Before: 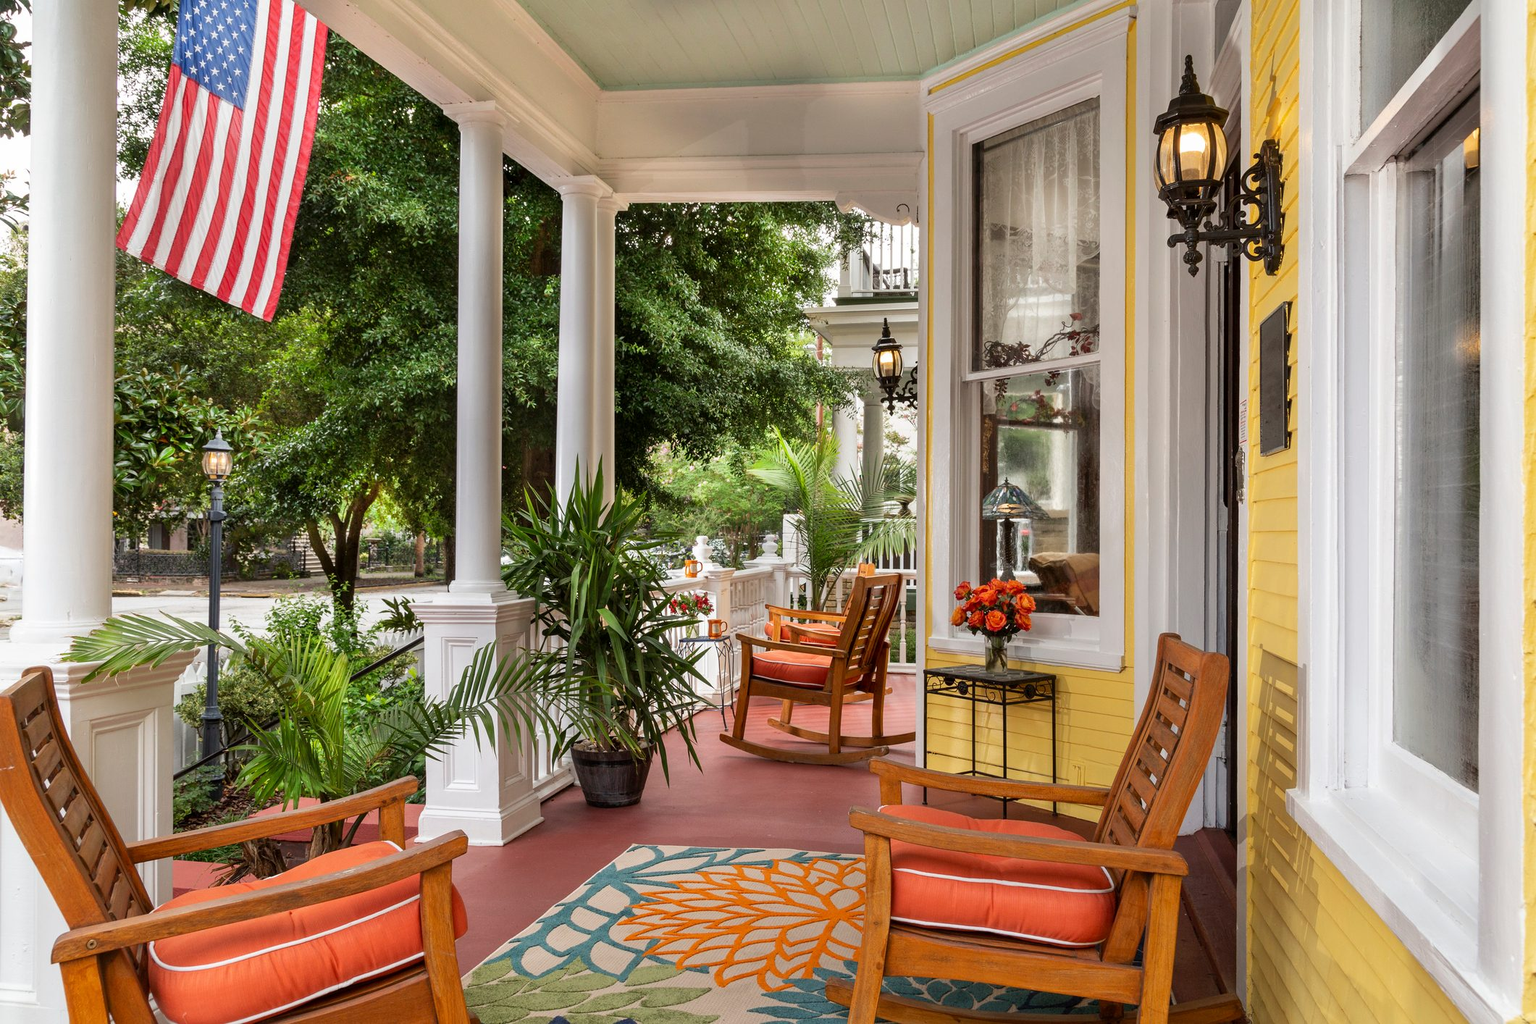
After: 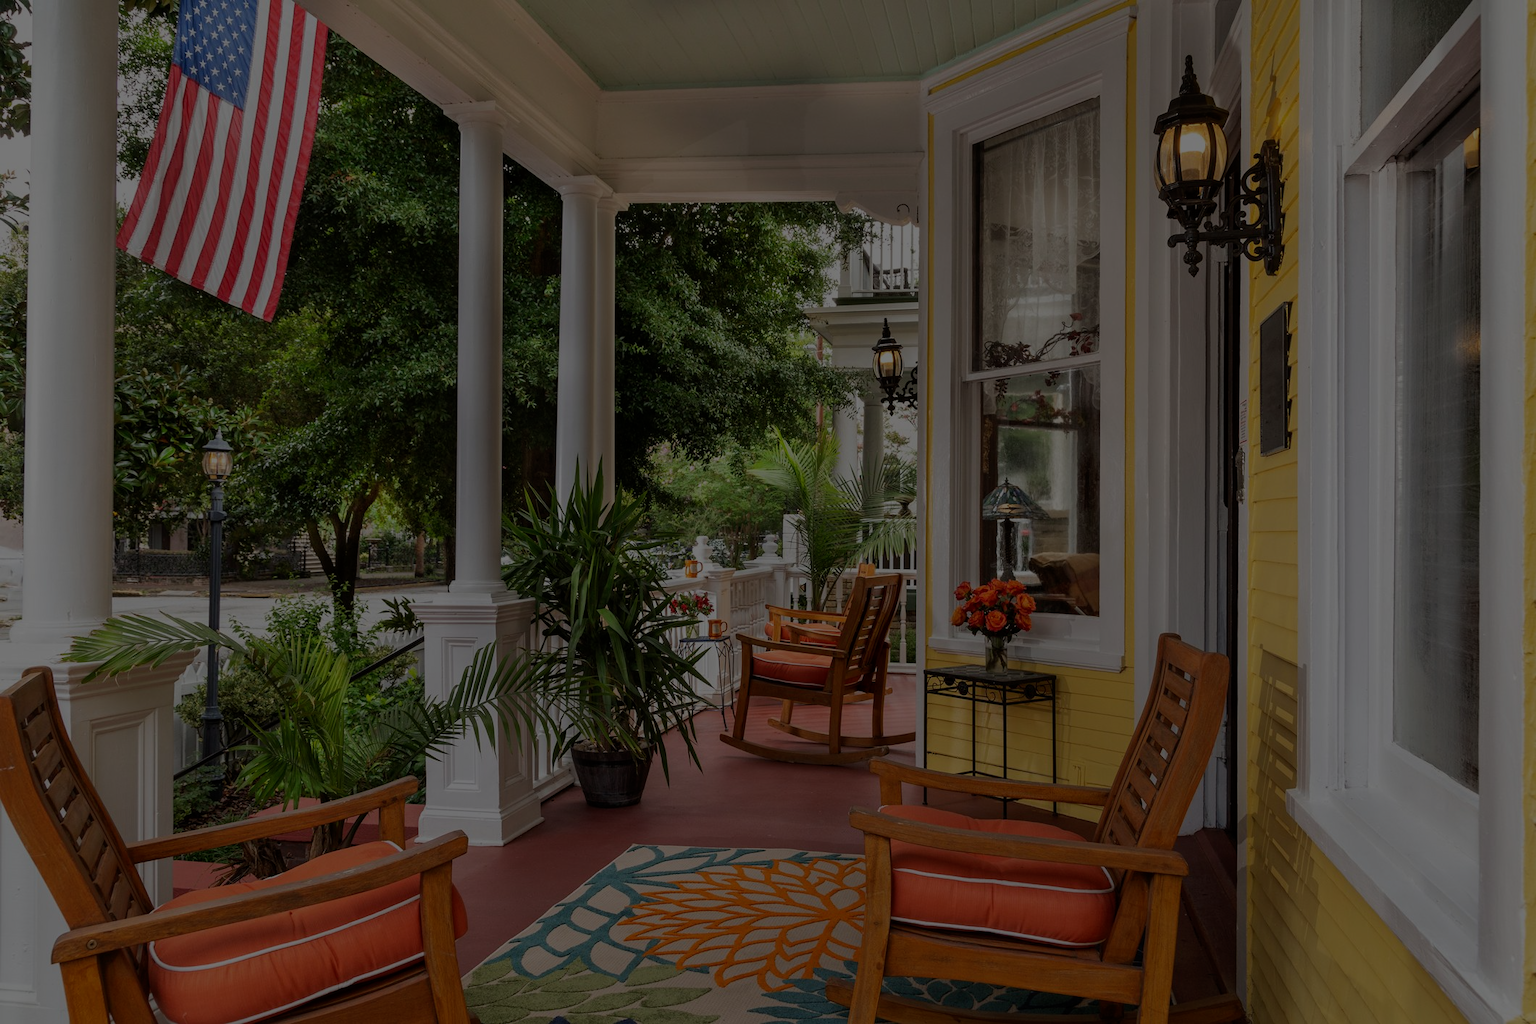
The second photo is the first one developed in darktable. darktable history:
exposure: exposure -2.427 EV, compensate exposure bias true, compensate highlight preservation false
